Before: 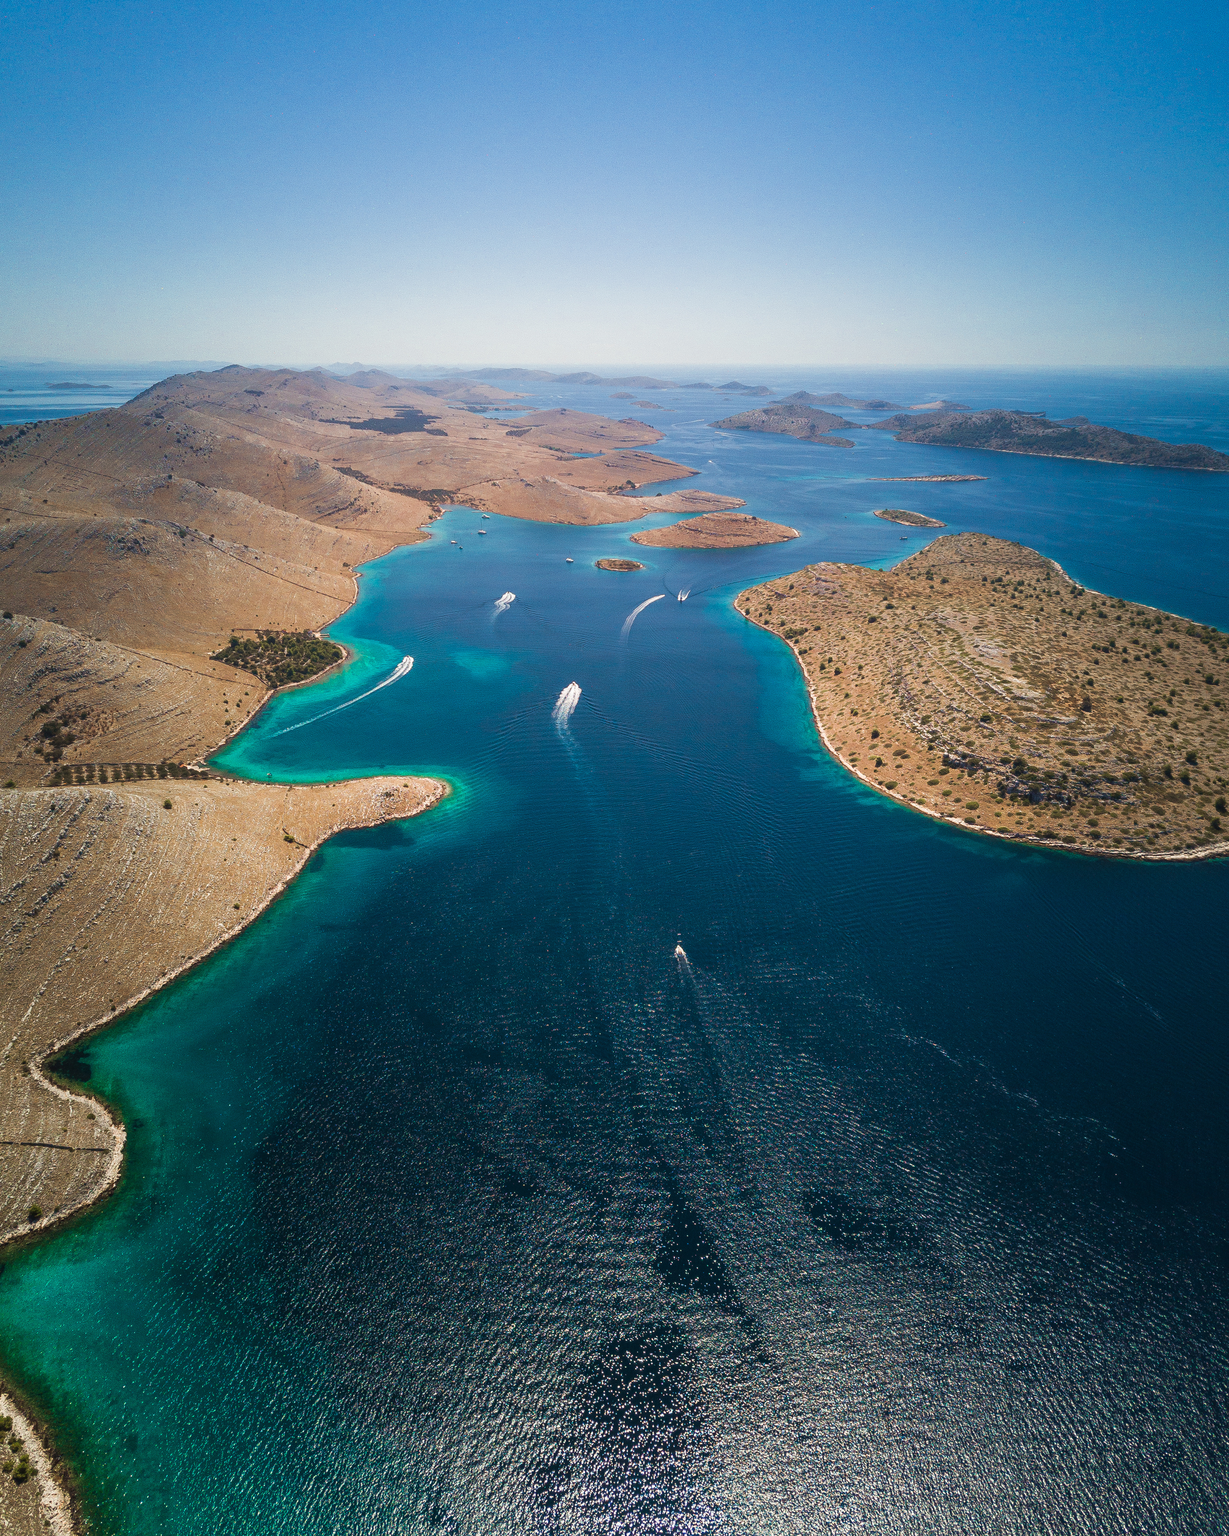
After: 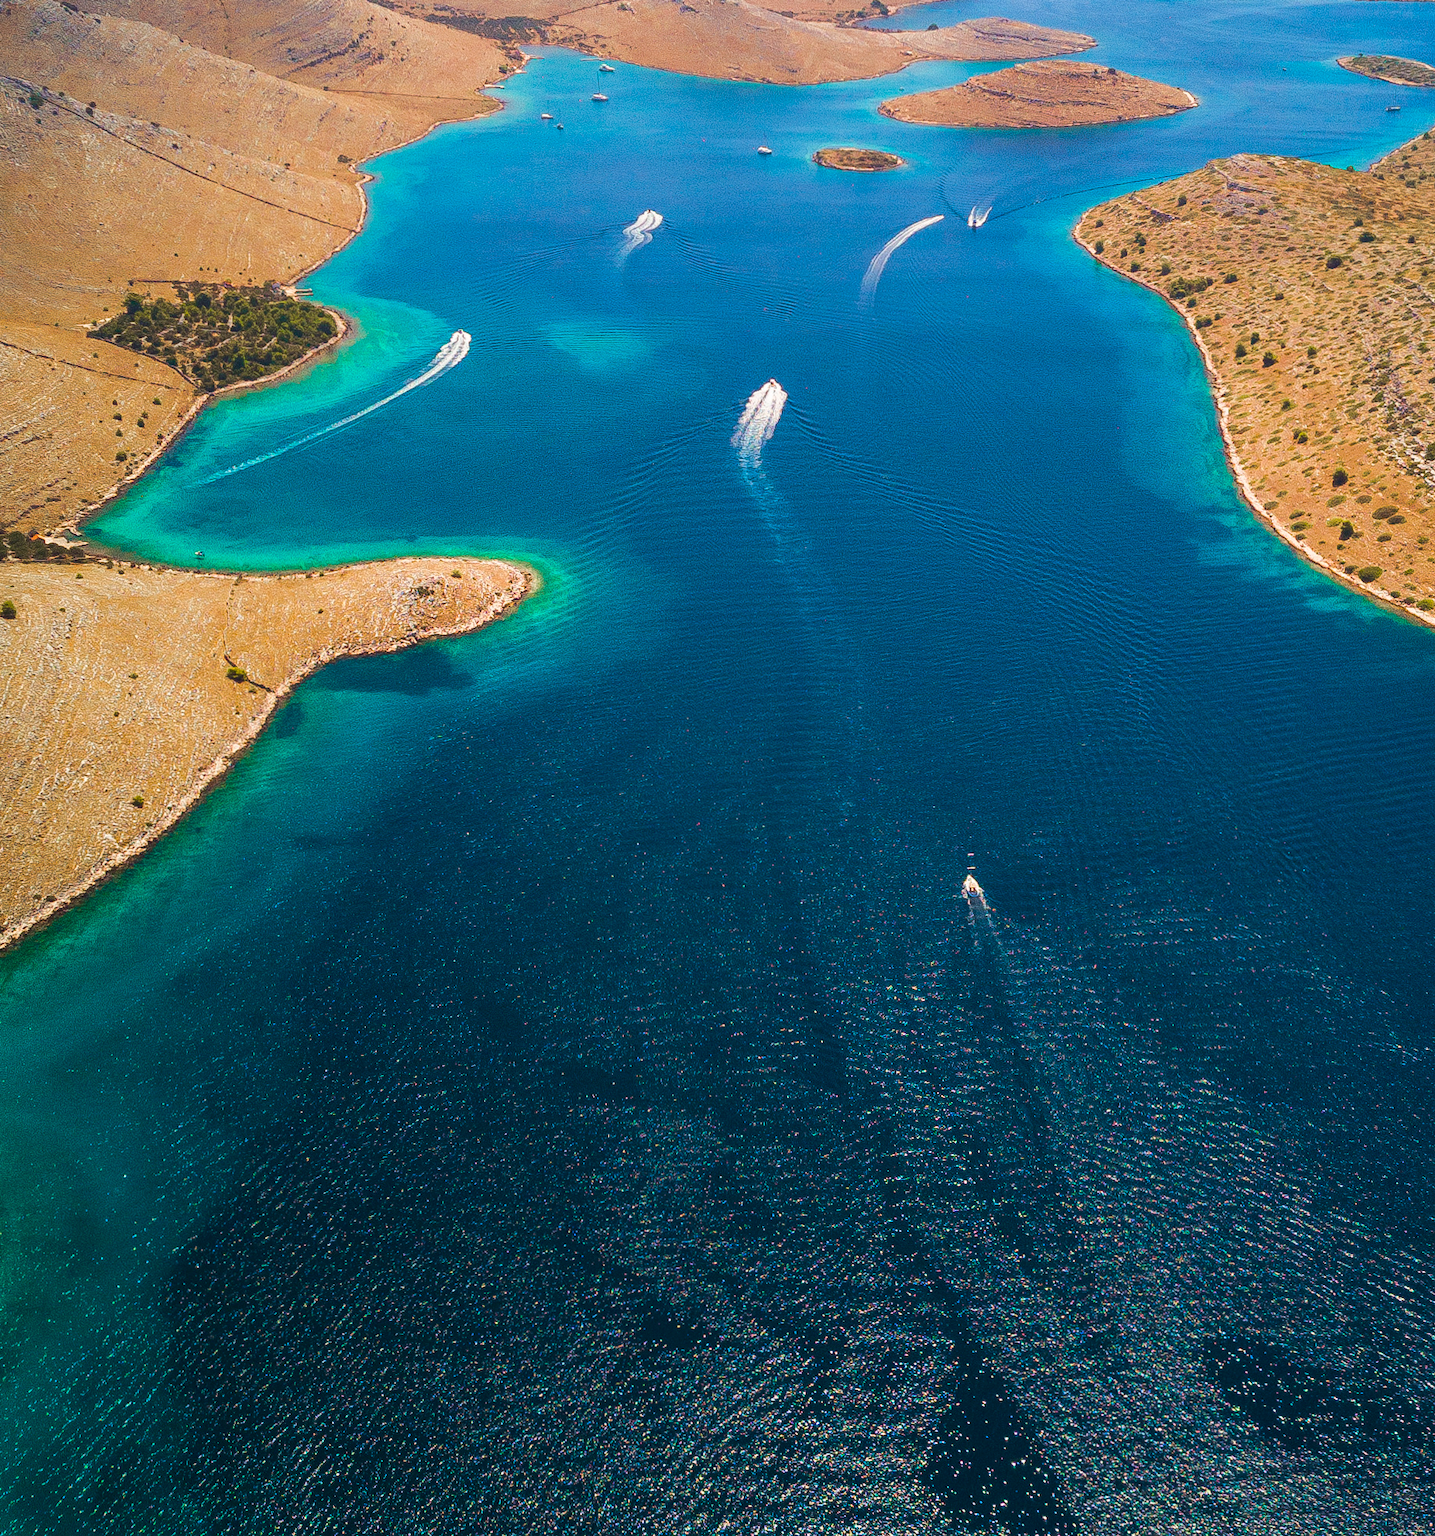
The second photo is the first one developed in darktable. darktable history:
color balance rgb: perceptual saturation grading › global saturation 25%, perceptual brilliance grading › mid-tones 10%, perceptual brilliance grading › shadows 15%, global vibrance 20%
crop: left 13.312%, top 31.28%, right 24.627%, bottom 15.582%
contrast equalizer: y [[0.5 ×6], [0.5 ×6], [0.5, 0.5, 0.501, 0.545, 0.707, 0.863], [0 ×6], [0 ×6]]
